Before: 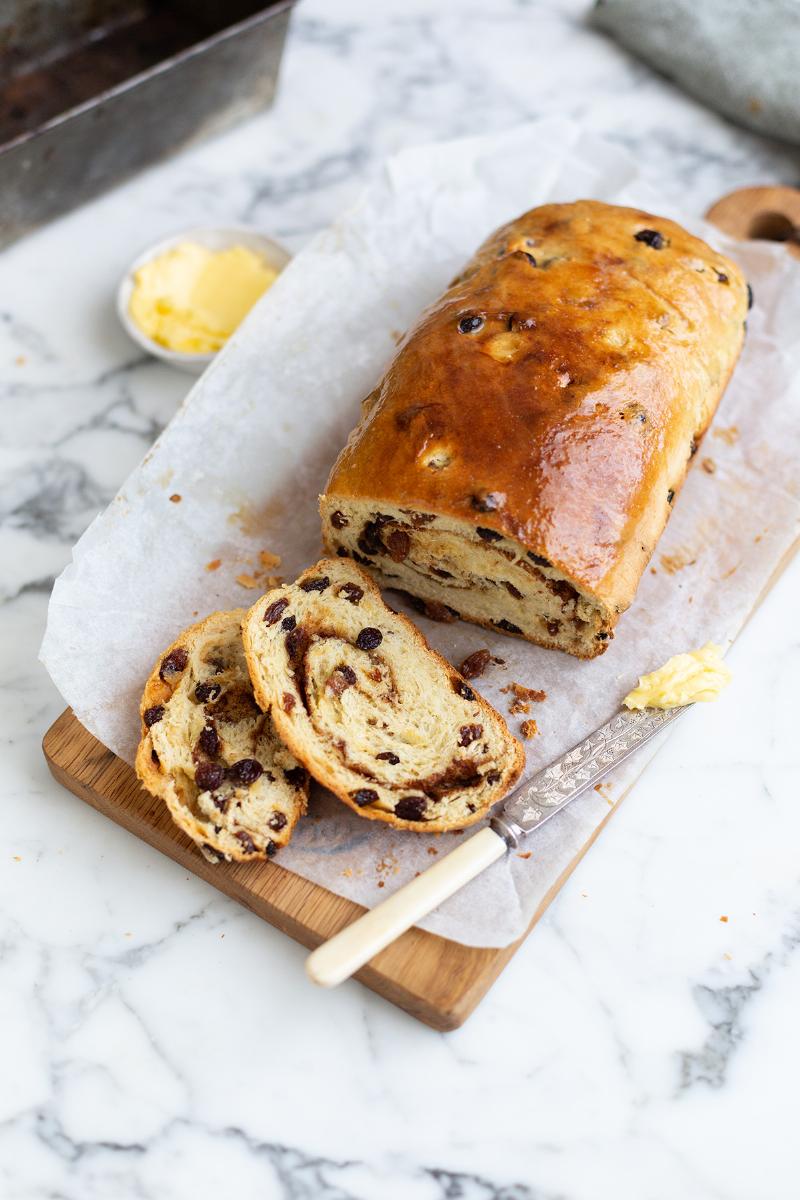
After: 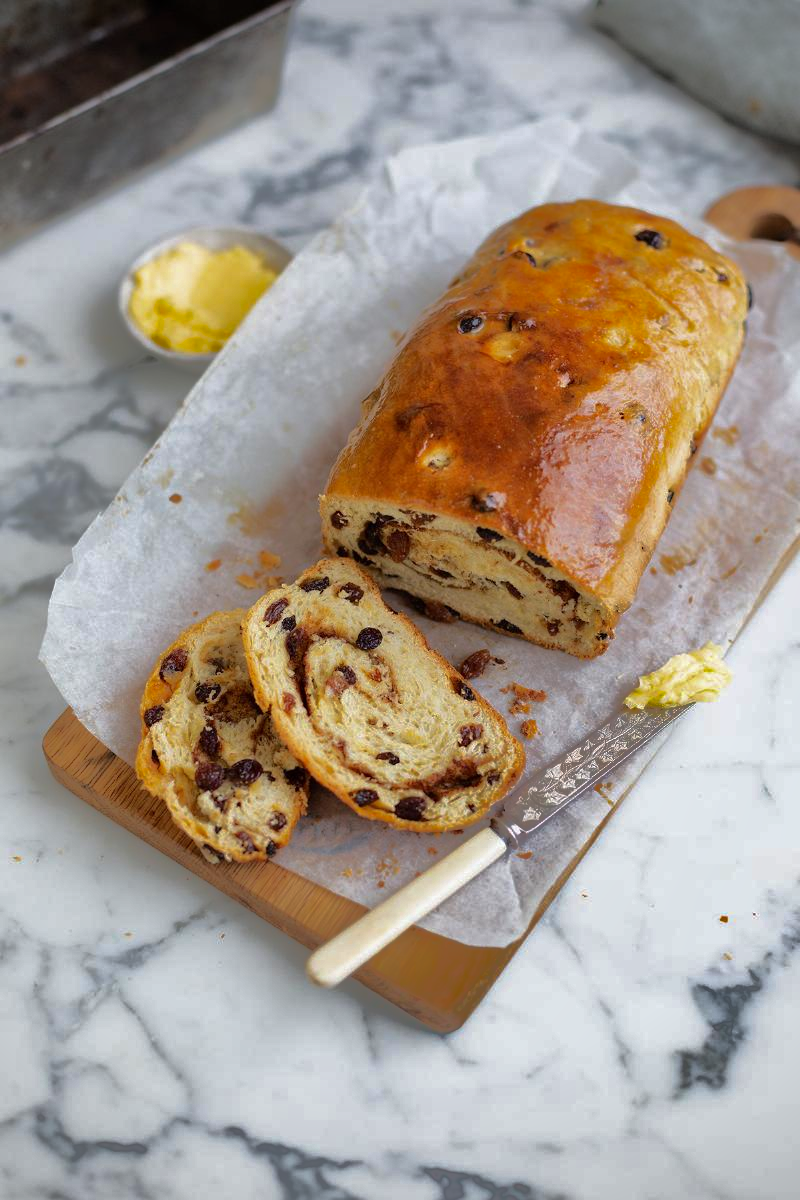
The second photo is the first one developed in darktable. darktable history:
vignetting: fall-off radius 61.09%, unbound false
shadows and highlights: shadows -18.59, highlights -73.38
